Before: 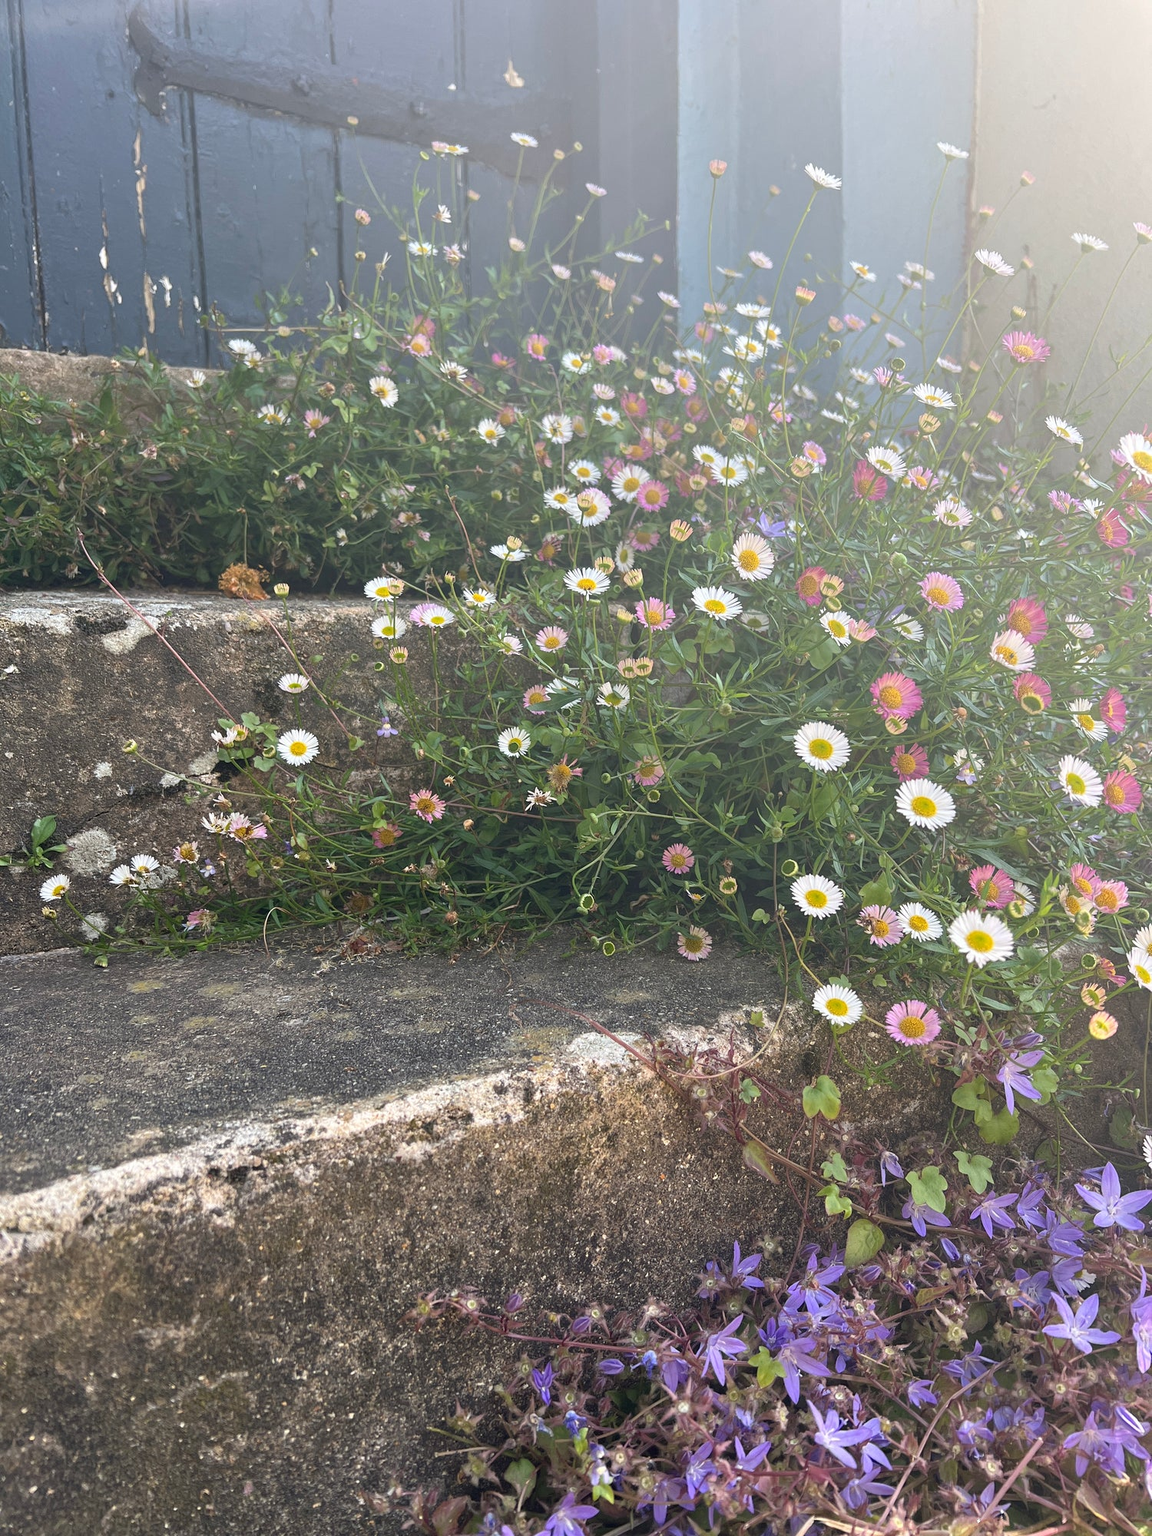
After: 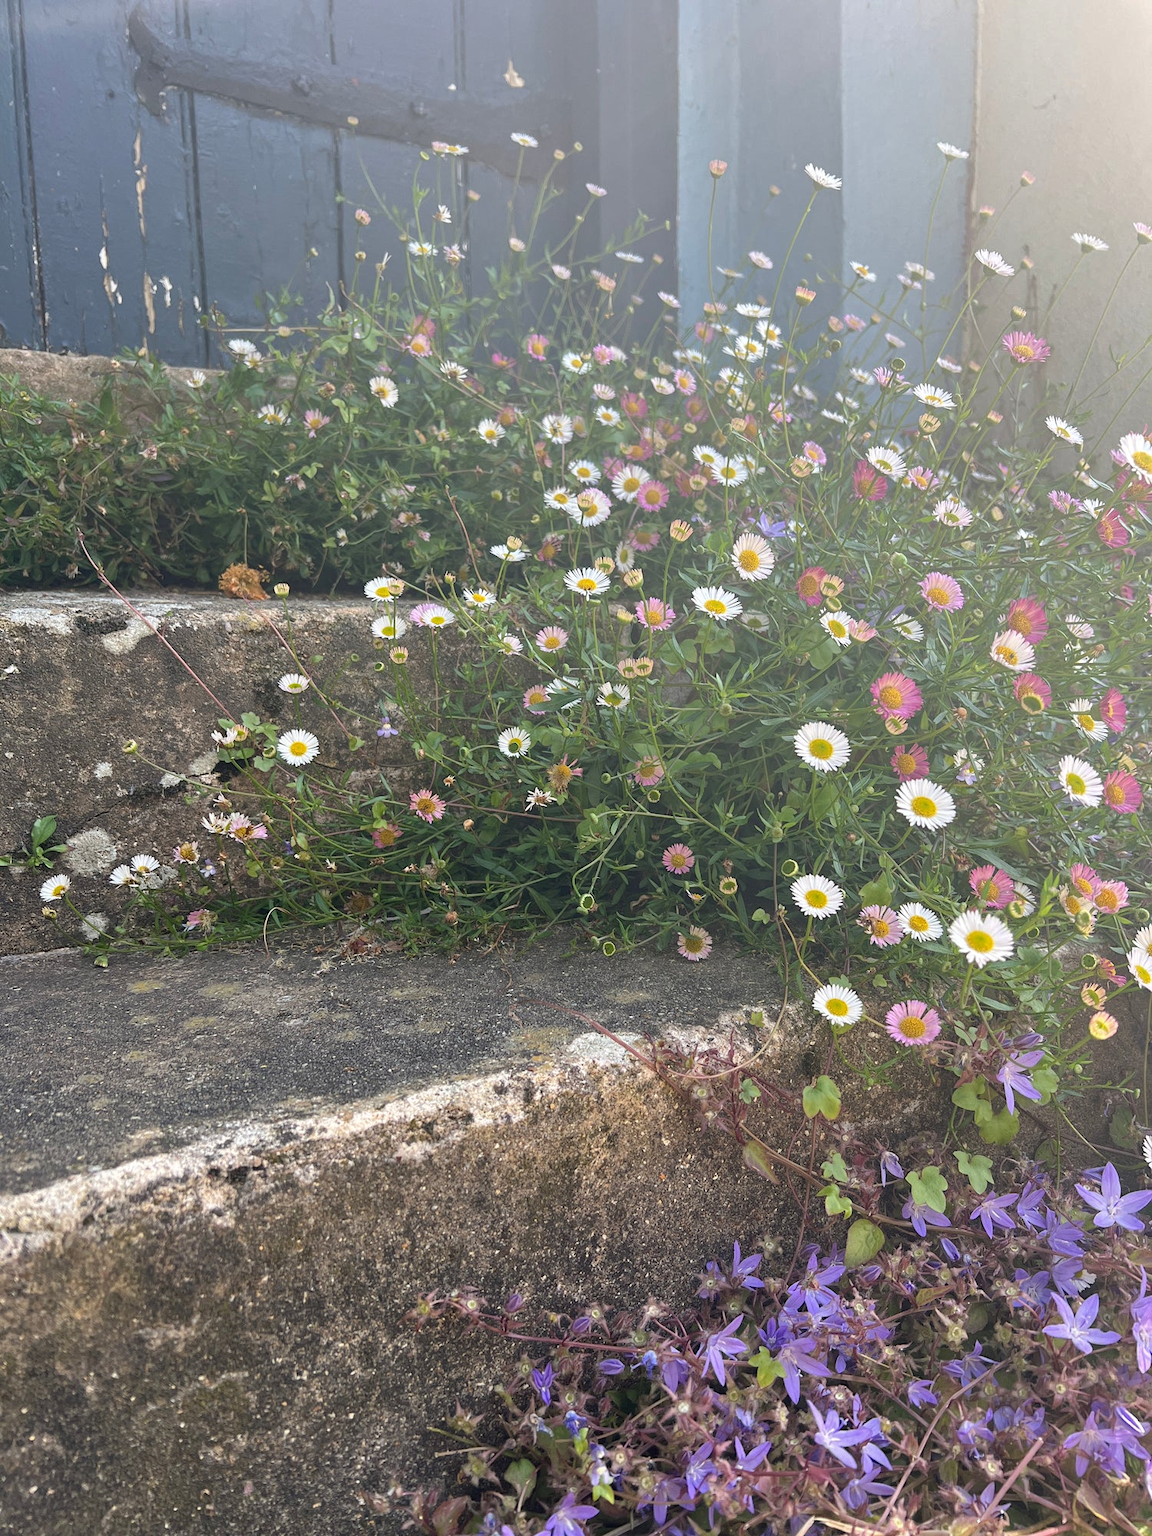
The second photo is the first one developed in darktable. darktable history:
tone equalizer: -8 EV -1.84 EV, -7 EV -1.16 EV, -6 EV -1.62 EV, smoothing diameter 25%, edges refinement/feathering 10, preserve details guided filter
shadows and highlights: radius 337.17, shadows 29.01, soften with gaussian
